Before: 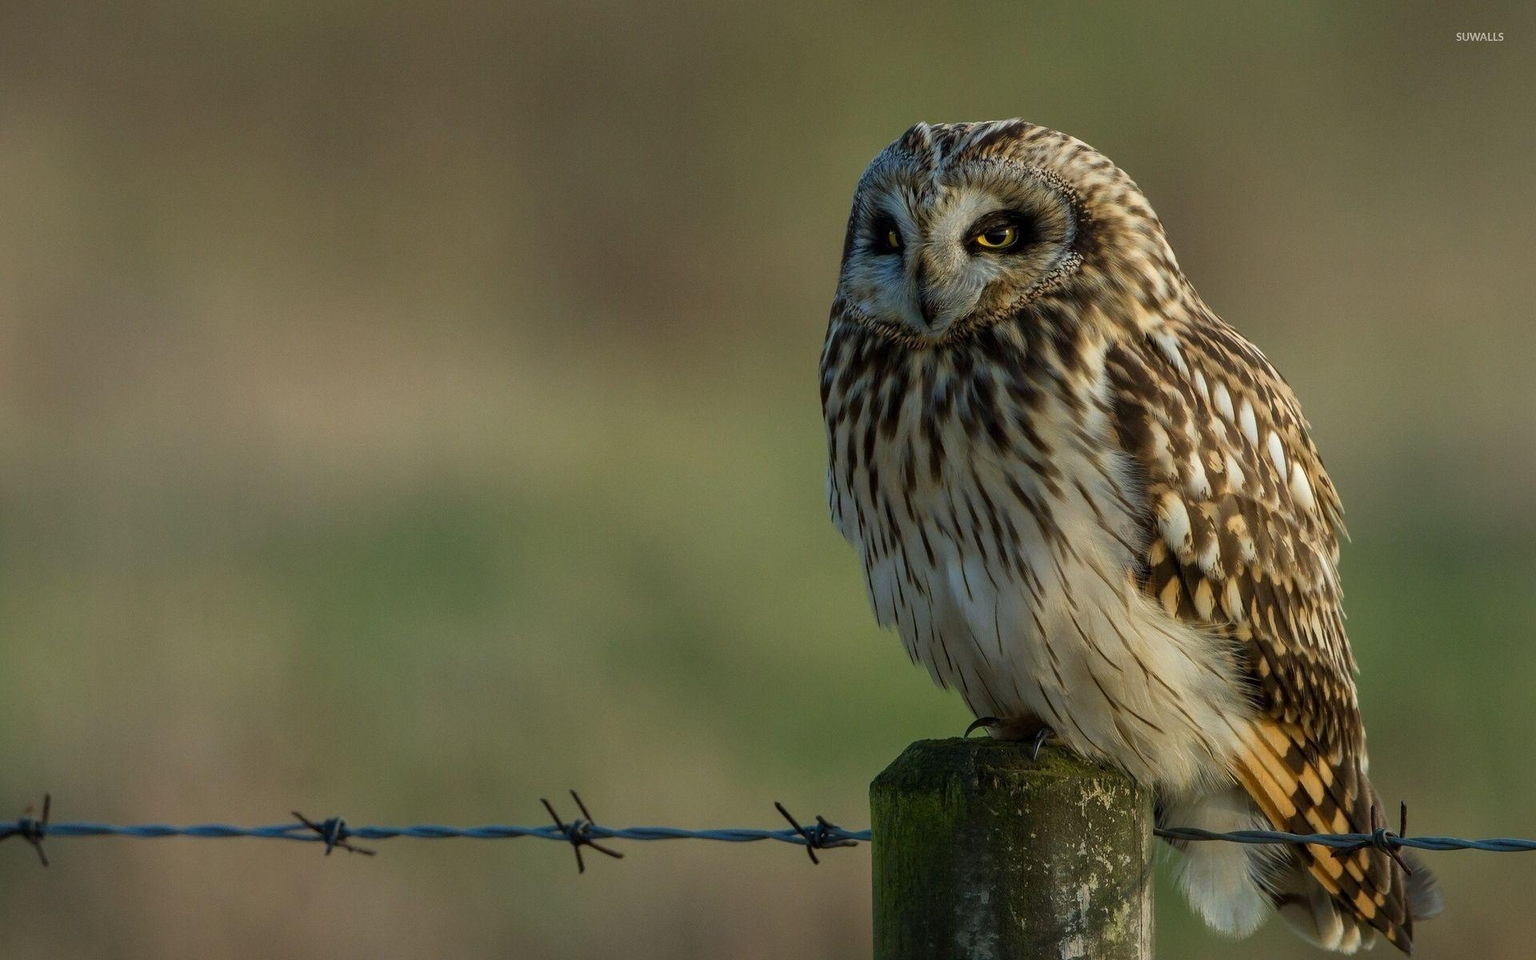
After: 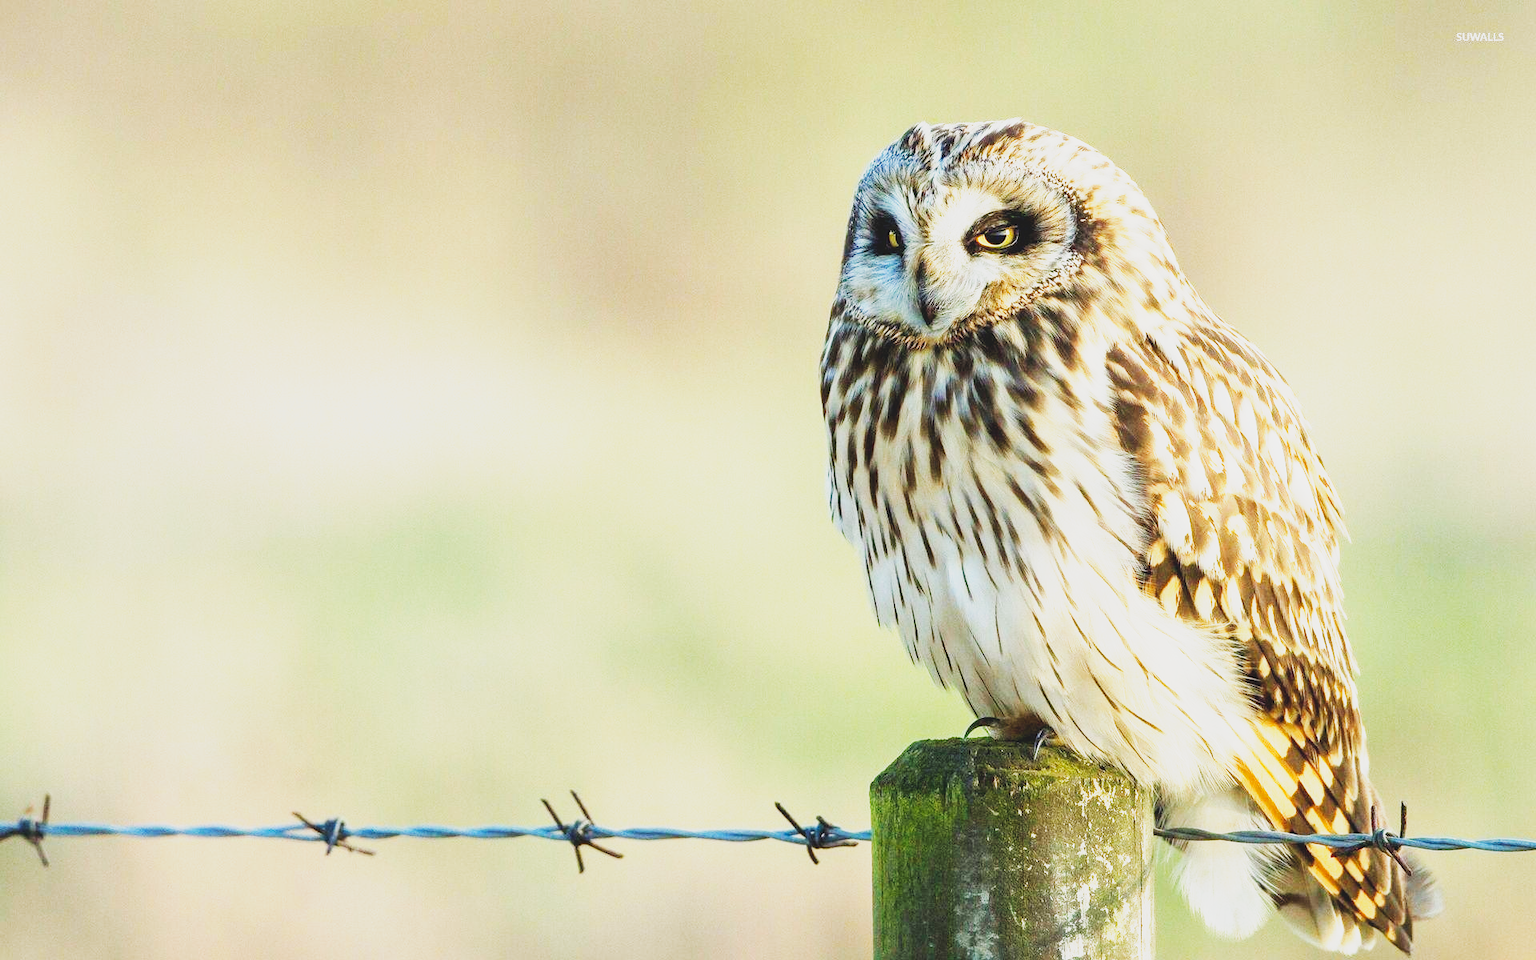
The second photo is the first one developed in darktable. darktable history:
contrast brightness saturation: contrast -0.16, brightness 0.05, saturation -0.118
base curve: curves: ch0 [(0, 0) (0.007, 0.004) (0.027, 0.03) (0.046, 0.07) (0.207, 0.54) (0.442, 0.872) (0.673, 0.972) (1, 1)], preserve colors none
exposure: black level correction 0, exposure 1.742 EV, compensate highlight preservation false
